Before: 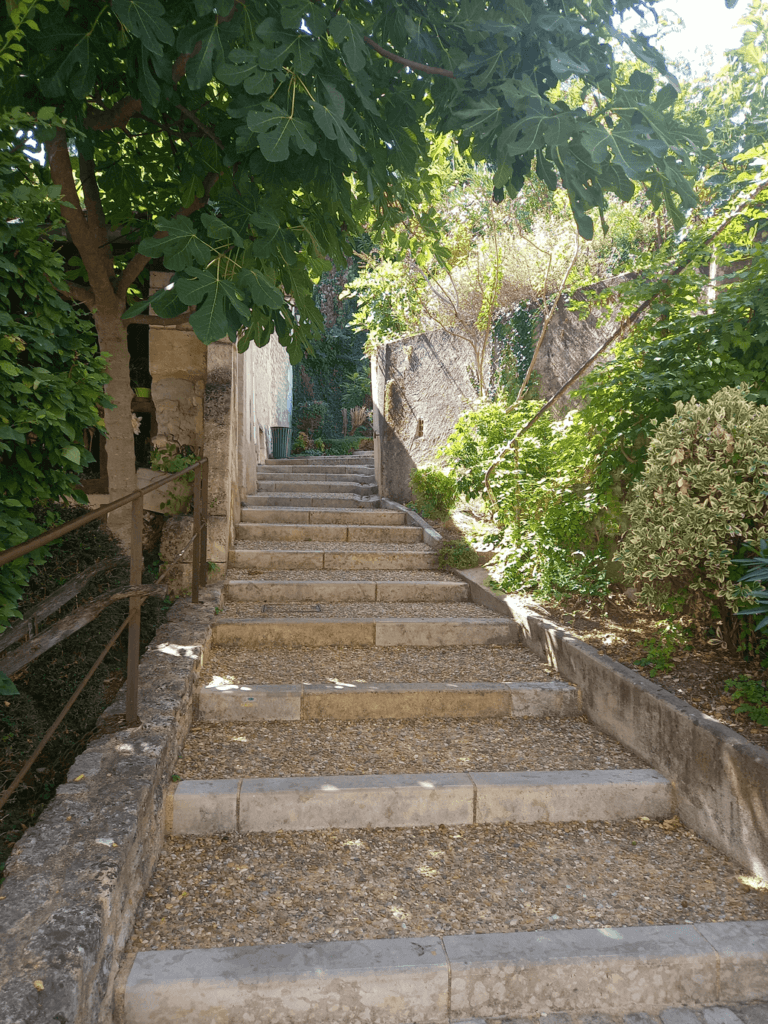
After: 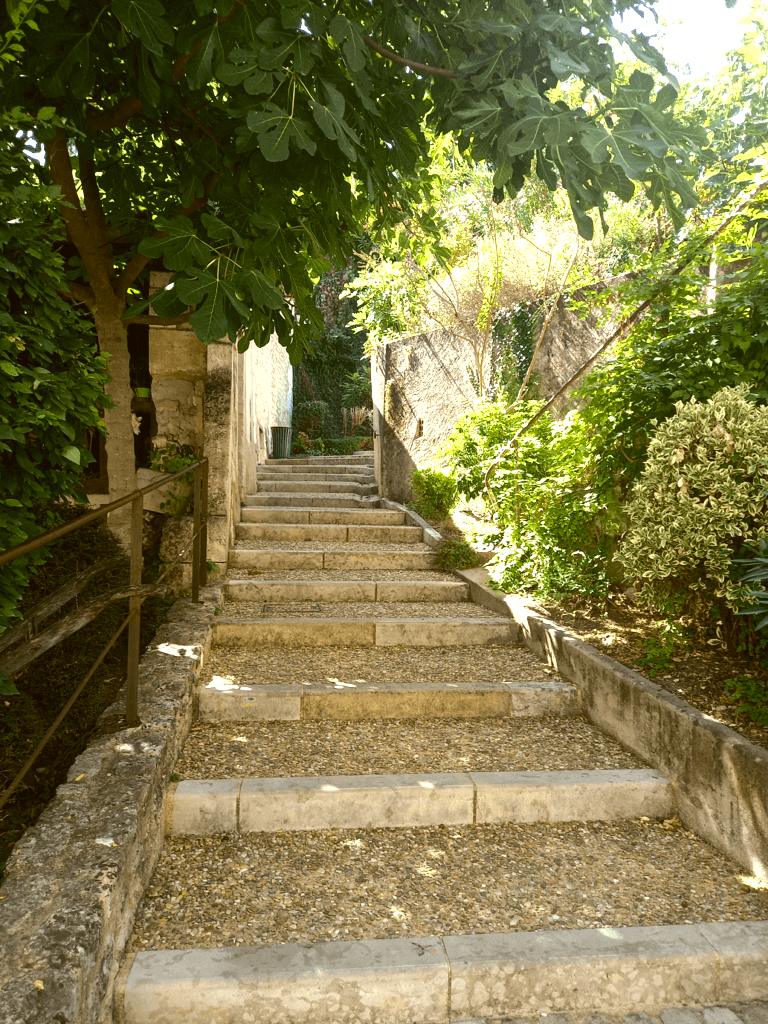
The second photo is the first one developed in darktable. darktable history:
shadows and highlights: shadows -20, white point adjustment -2, highlights -35
exposure: exposure 0.2 EV, compensate highlight preservation false
tone equalizer: -8 EV -0.75 EV, -7 EV -0.7 EV, -6 EV -0.6 EV, -5 EV -0.4 EV, -3 EV 0.4 EV, -2 EV 0.6 EV, -1 EV 0.7 EV, +0 EV 0.75 EV, edges refinement/feathering 500, mask exposure compensation -1.57 EV, preserve details no
color correction: highlights a* -1.43, highlights b* 10.12, shadows a* 0.395, shadows b* 19.35
